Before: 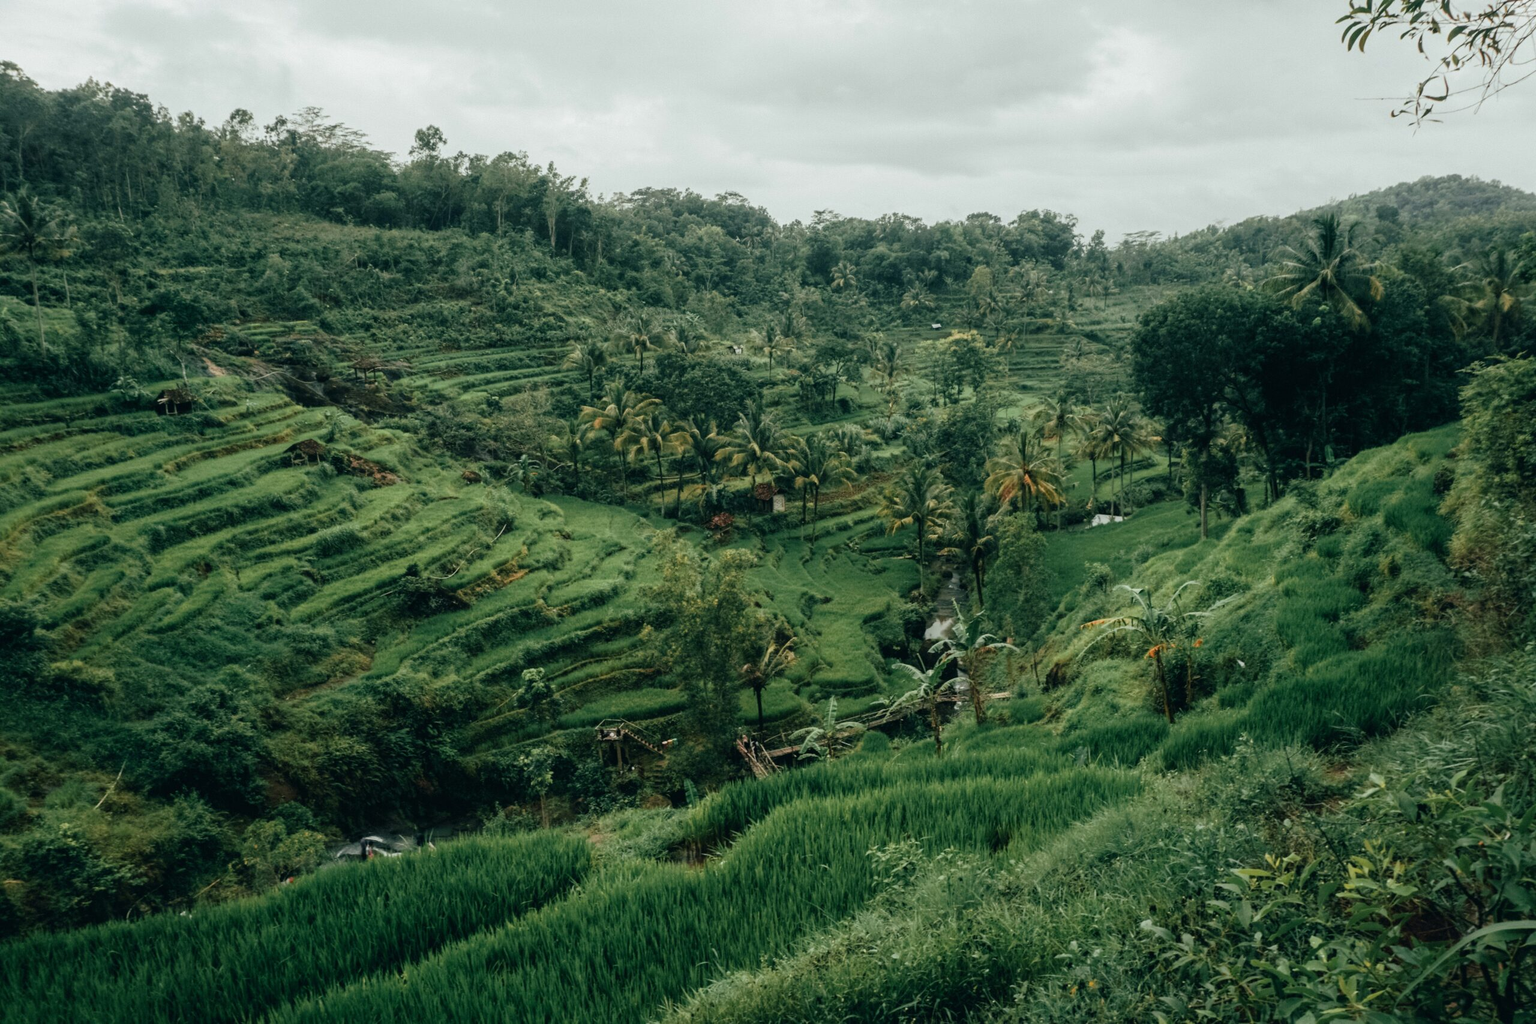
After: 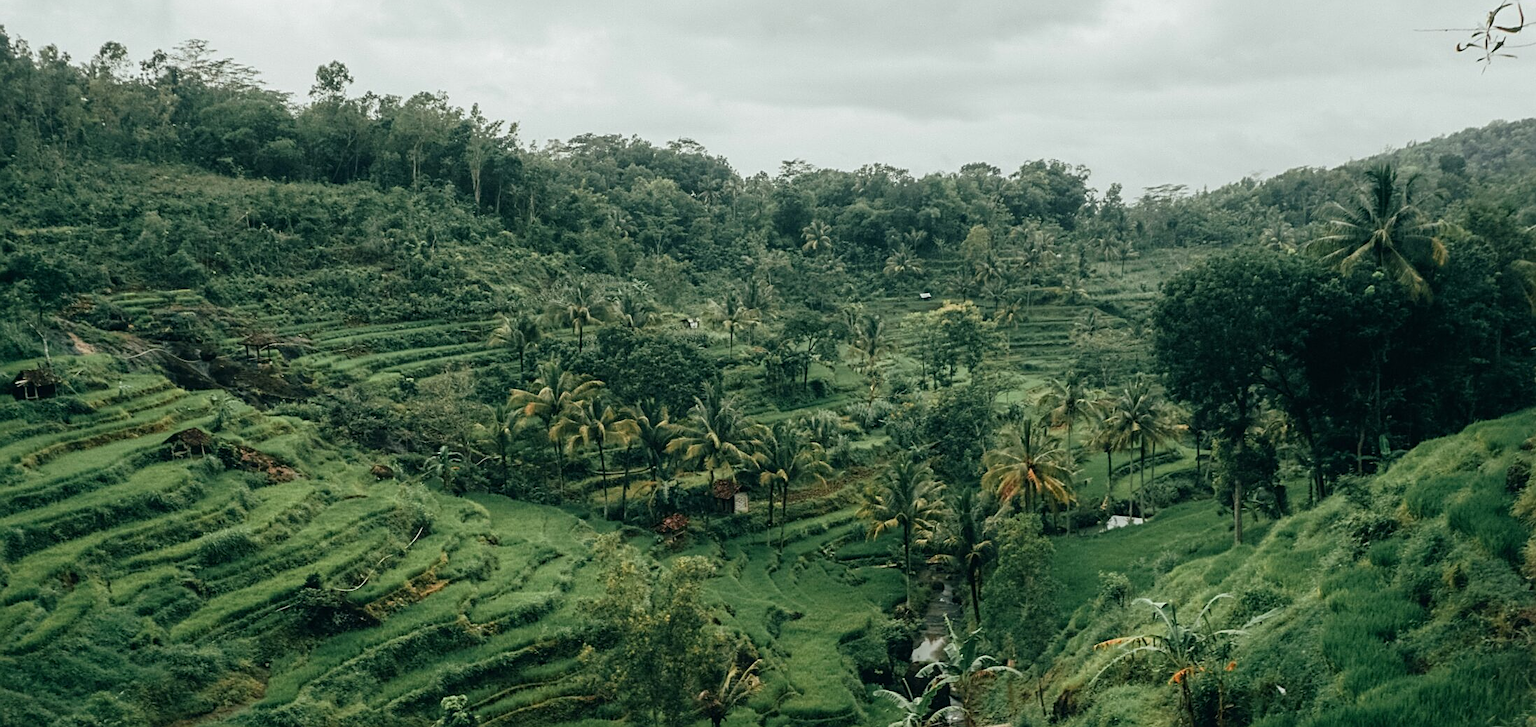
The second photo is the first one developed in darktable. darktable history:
crop and rotate: left 9.432%, top 7.151%, right 4.969%, bottom 32.034%
sharpen: on, module defaults
